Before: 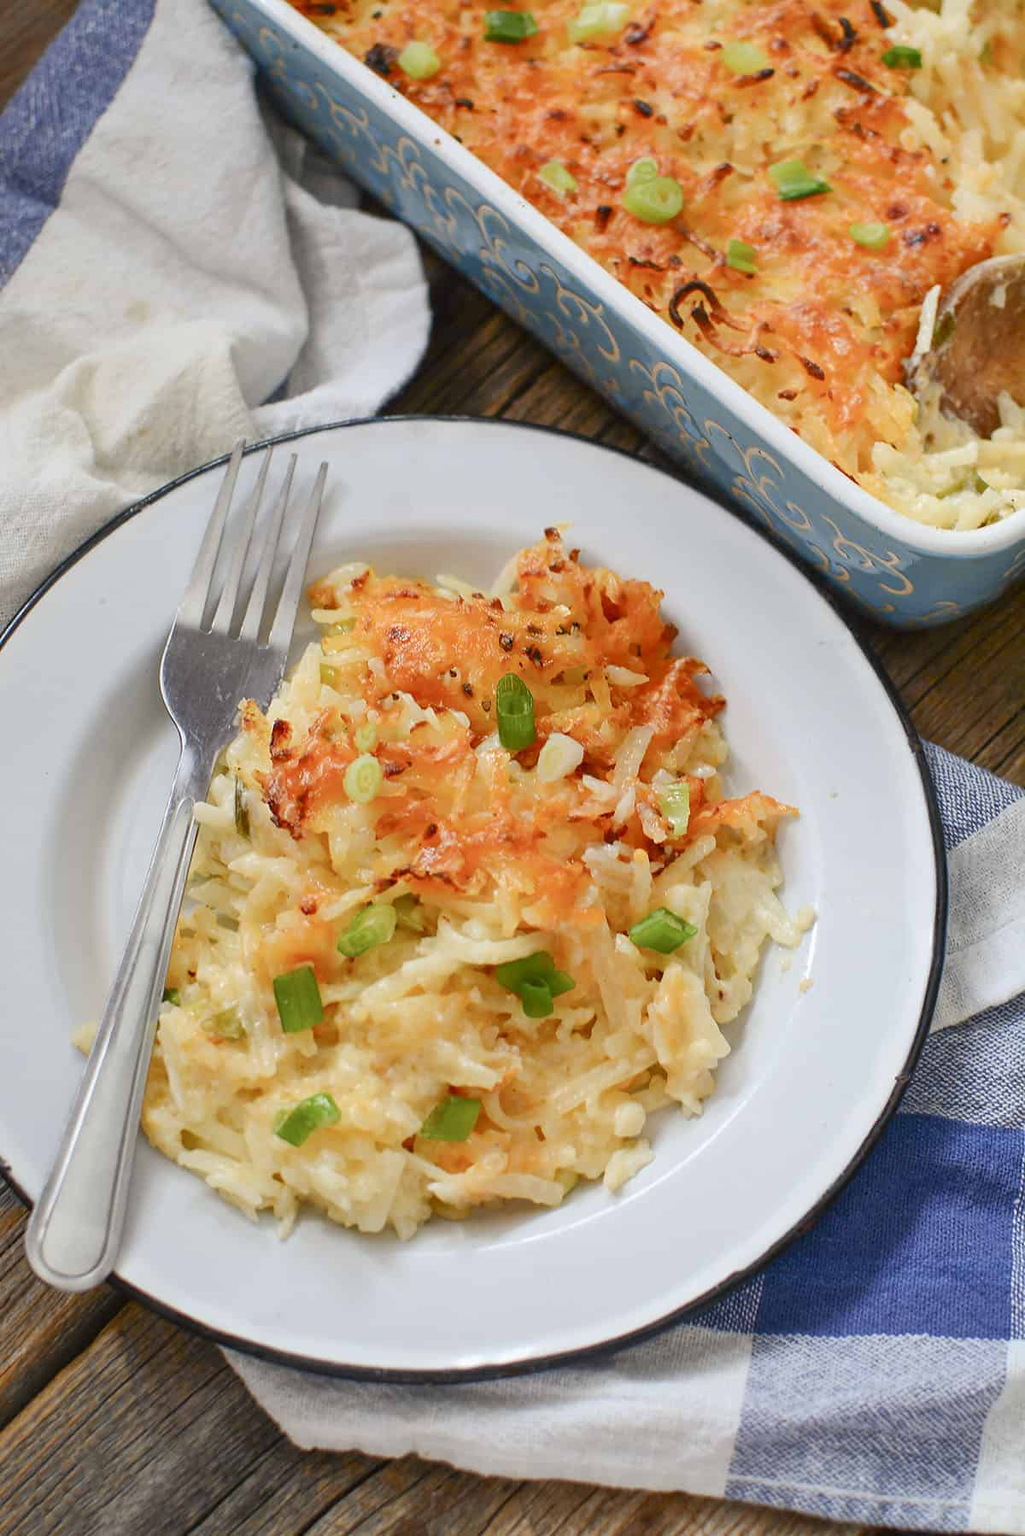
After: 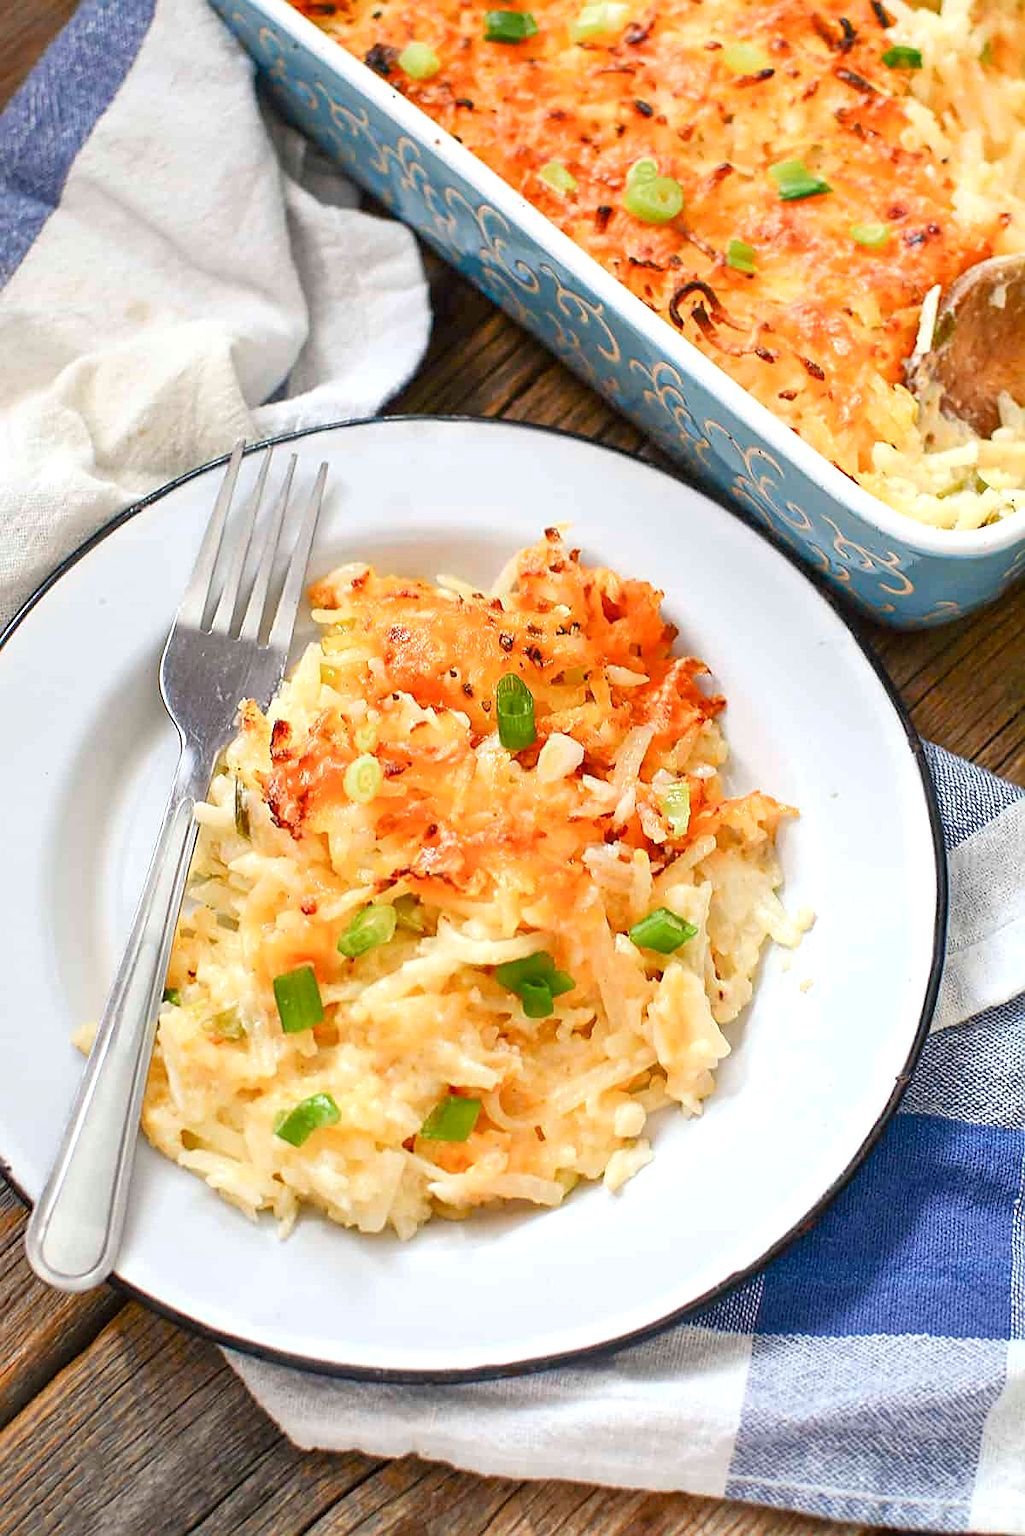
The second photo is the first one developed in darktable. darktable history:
exposure: exposure 0.515 EV, compensate highlight preservation false
sharpen: on, module defaults
